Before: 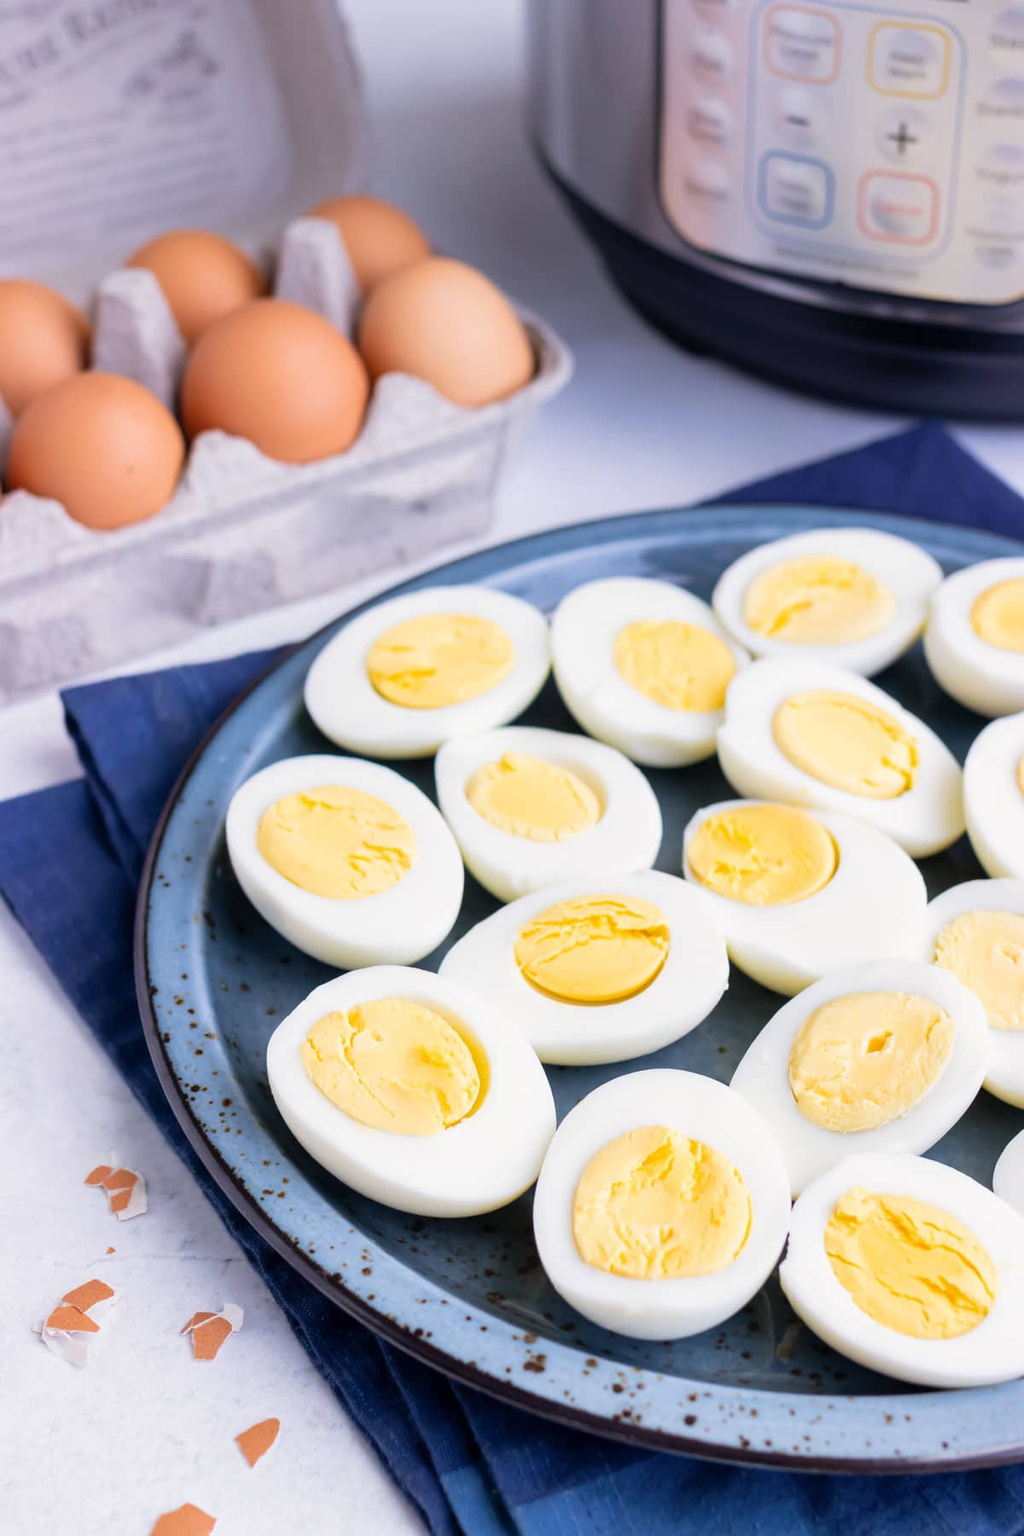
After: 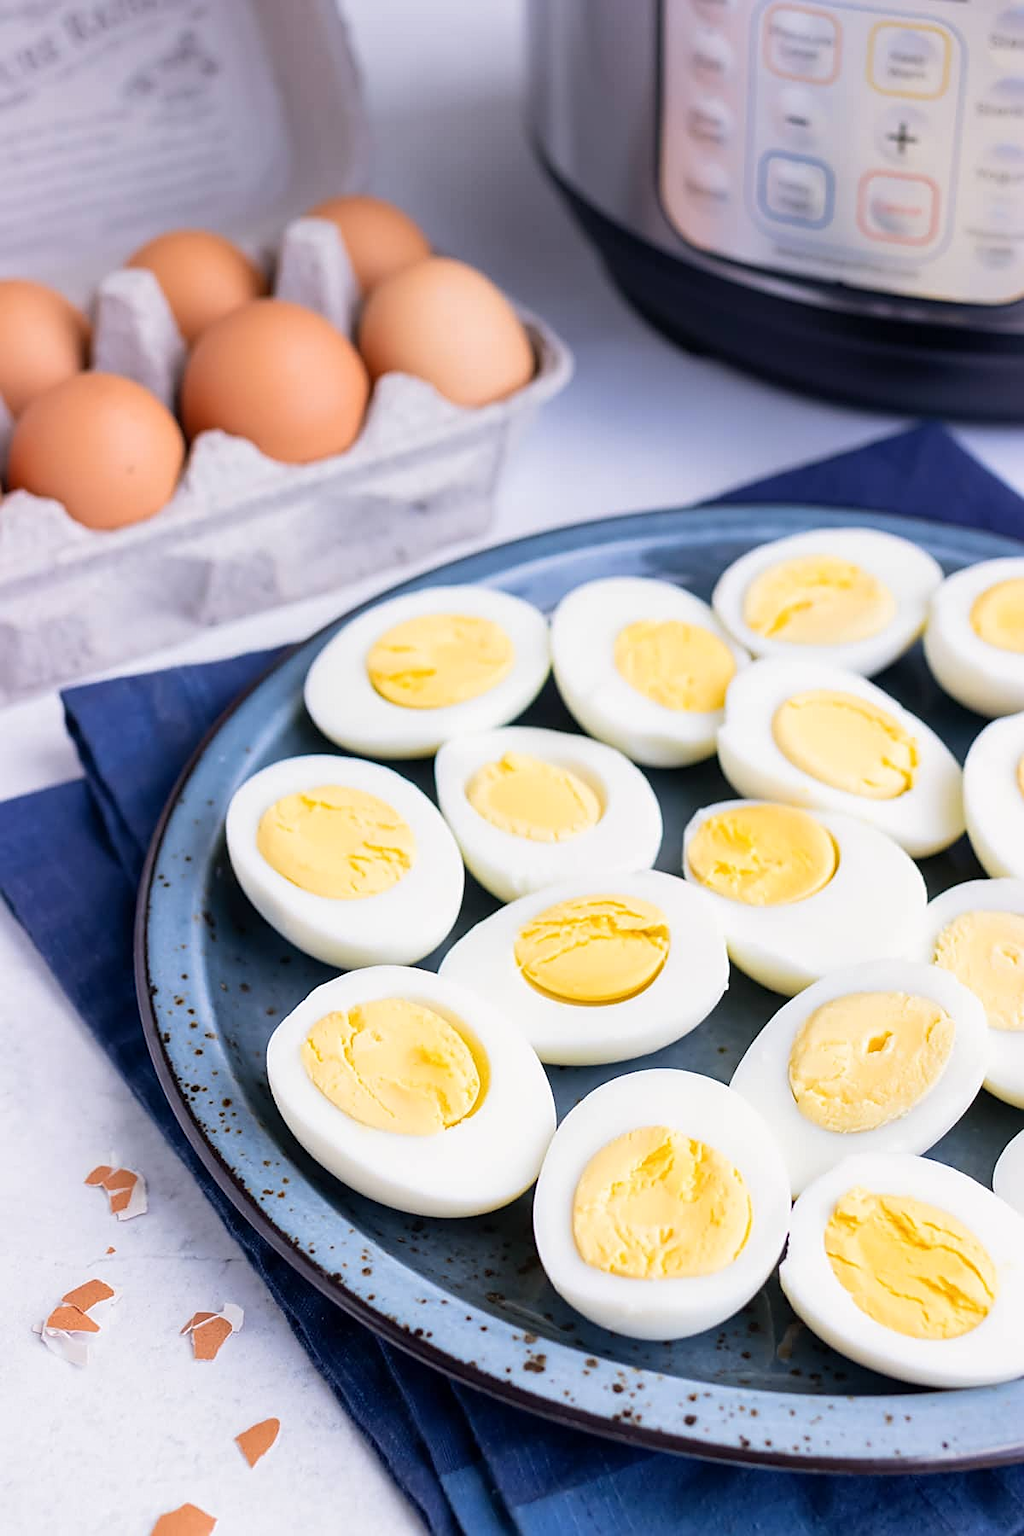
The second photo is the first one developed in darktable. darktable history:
sharpen: on, module defaults
contrast brightness saturation: contrast 0.071
